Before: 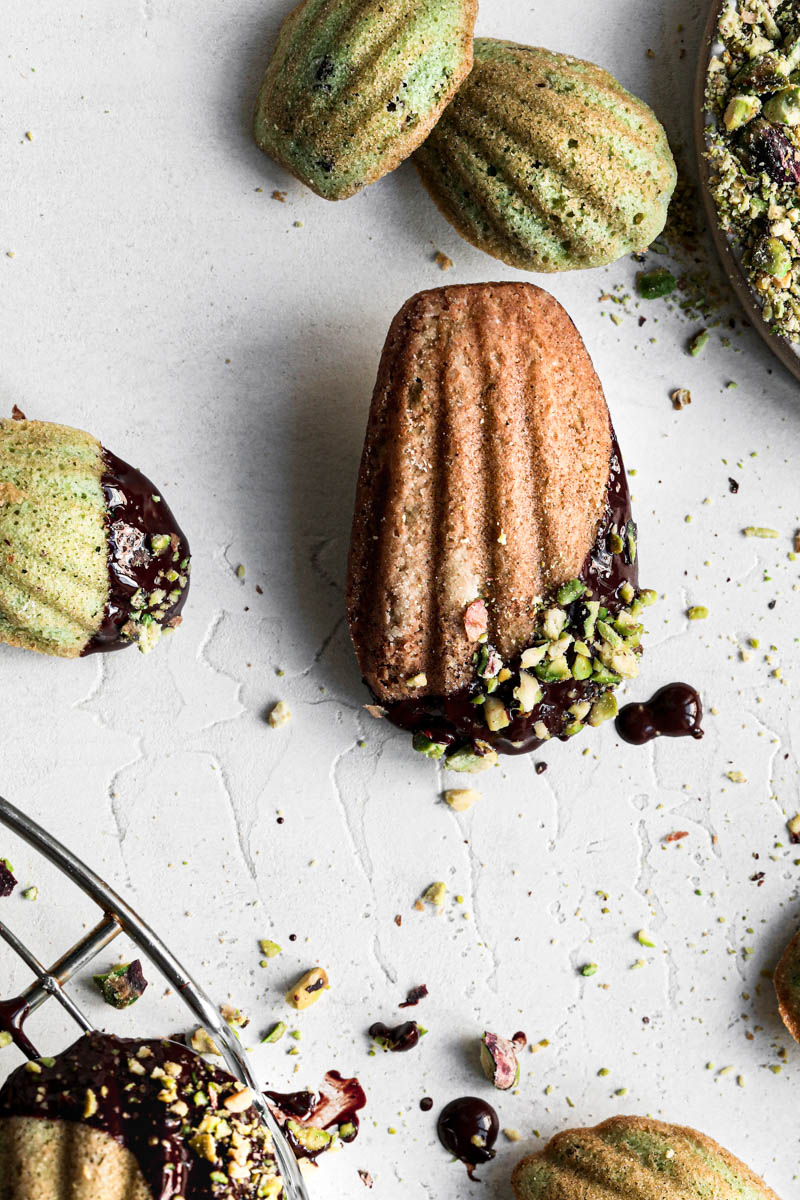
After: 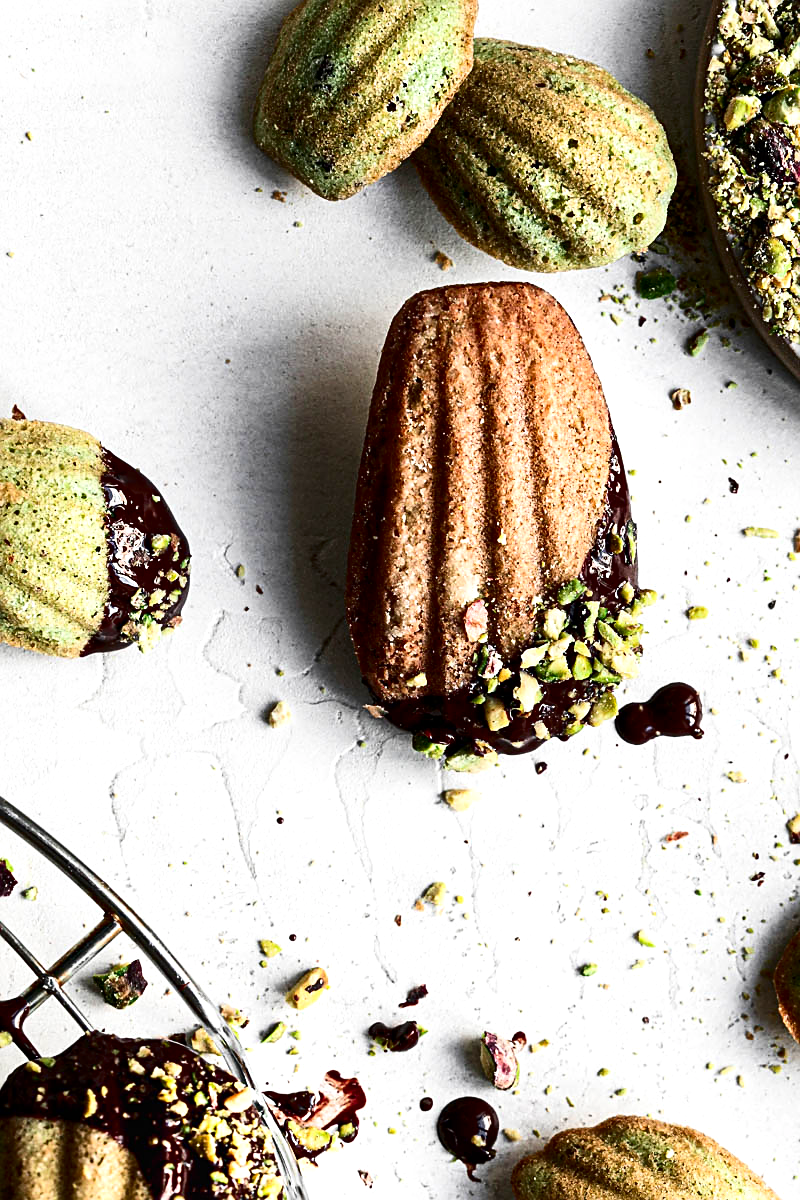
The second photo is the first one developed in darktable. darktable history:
sharpen: on, module defaults
exposure: exposure 0.295 EV, compensate highlight preservation false
contrast brightness saturation: contrast 0.198, brightness -0.106, saturation 0.105
